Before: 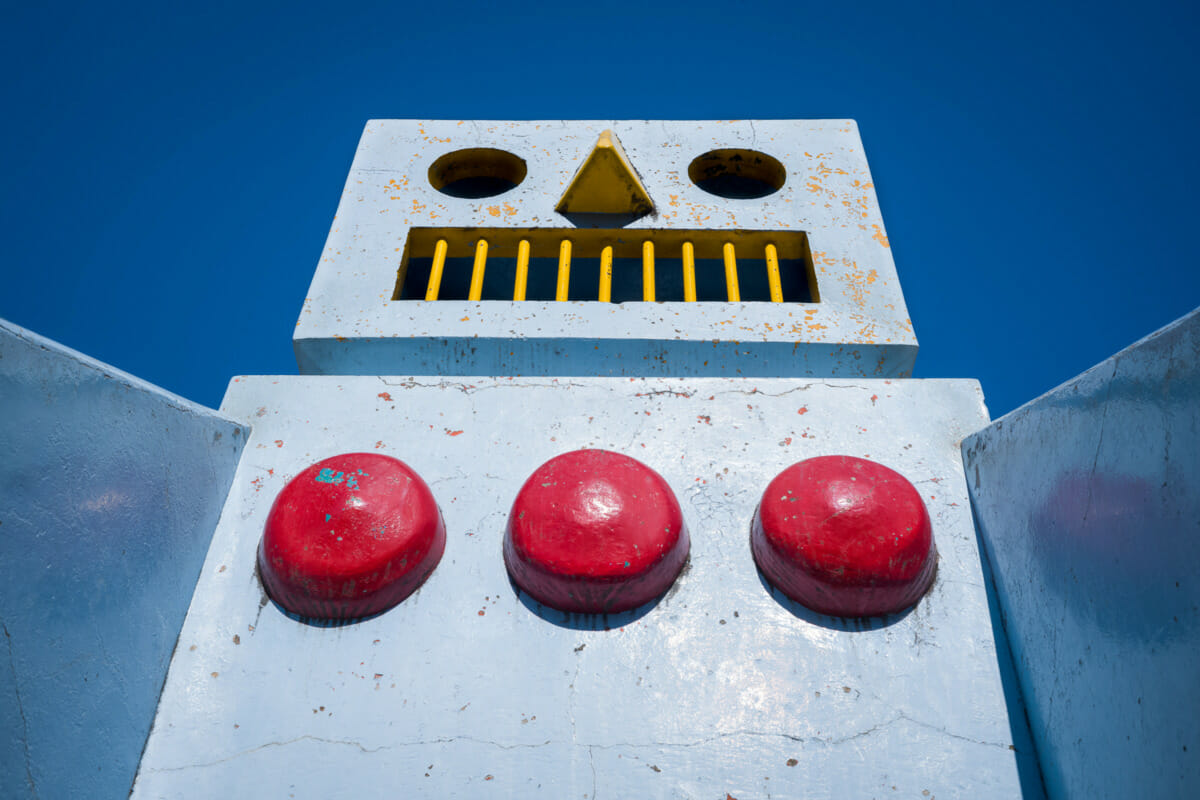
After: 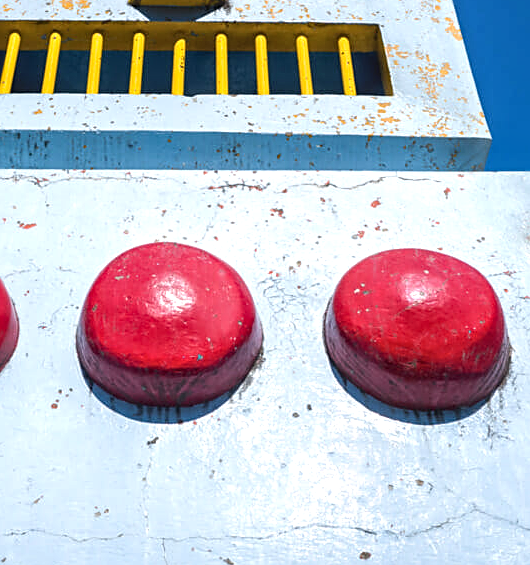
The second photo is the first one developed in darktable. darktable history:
crop: left 35.591%, top 25.908%, right 20.177%, bottom 3.369%
local contrast: on, module defaults
sharpen: on, module defaults
exposure: black level correction 0, exposure 0.5 EV, compensate exposure bias true, compensate highlight preservation false
